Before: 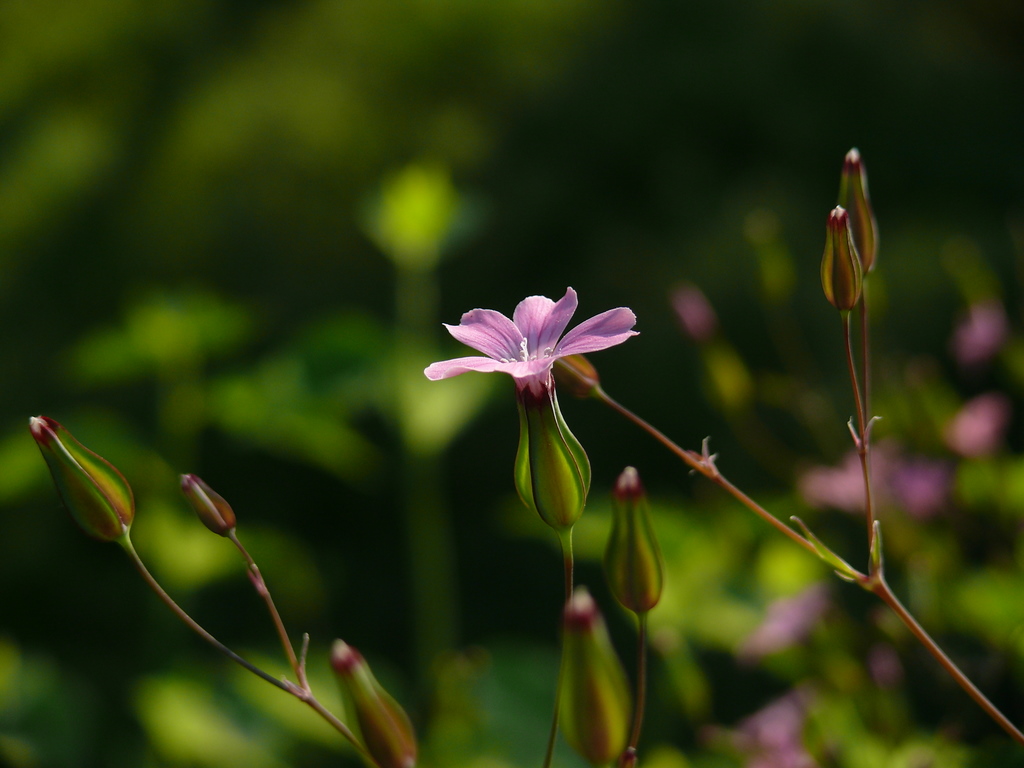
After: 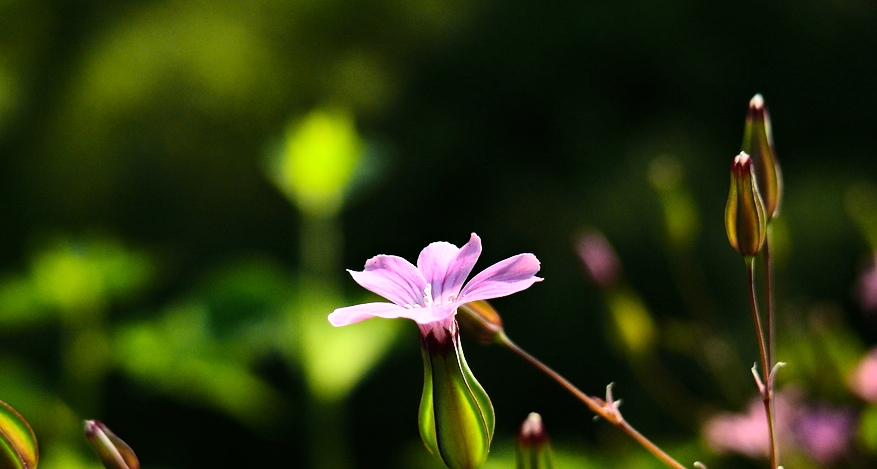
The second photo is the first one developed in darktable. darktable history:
haze removal: compatibility mode true, adaptive false
base curve: curves: ch0 [(0, 0) (0.007, 0.004) (0.027, 0.03) (0.046, 0.07) (0.207, 0.54) (0.442, 0.872) (0.673, 0.972) (1, 1)]
crop and rotate: left 9.454%, top 7.159%, right 4.811%, bottom 31.699%
